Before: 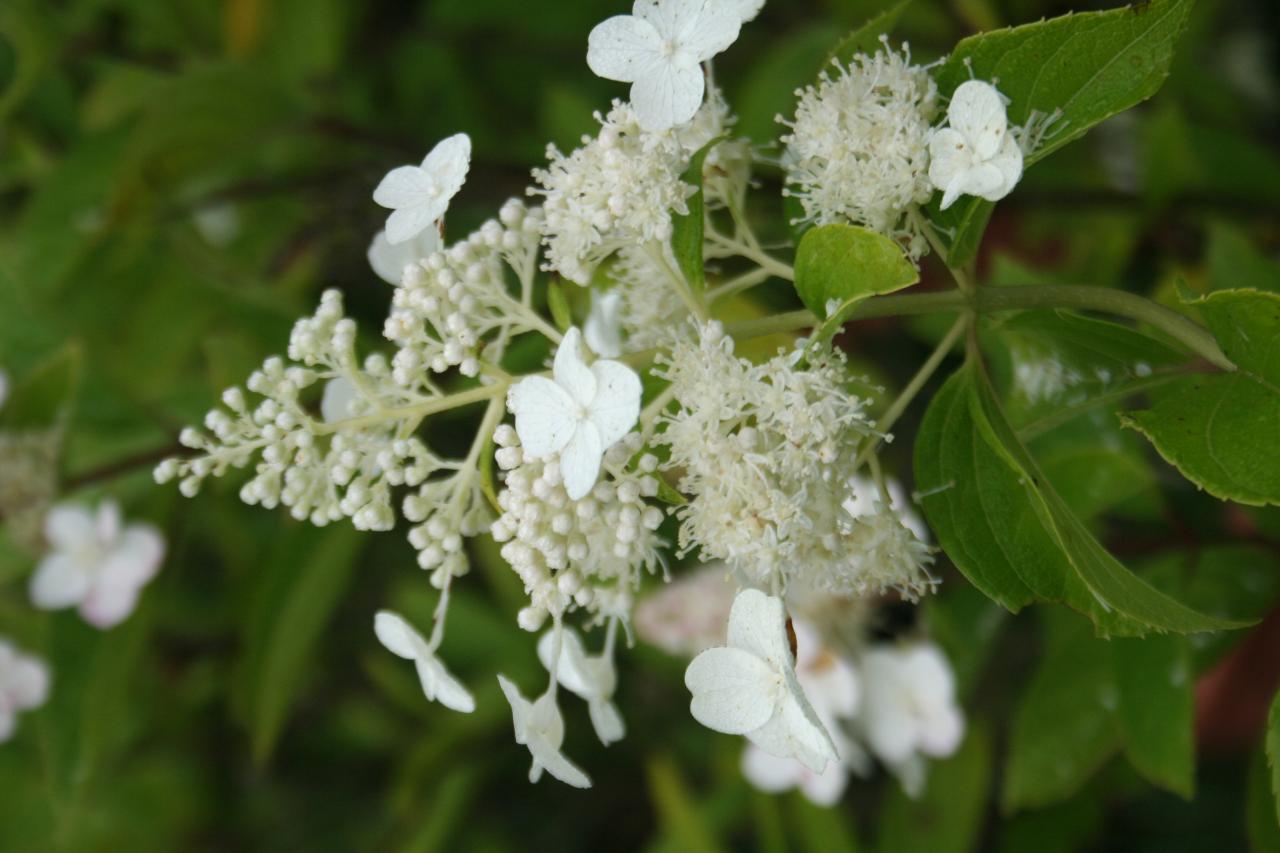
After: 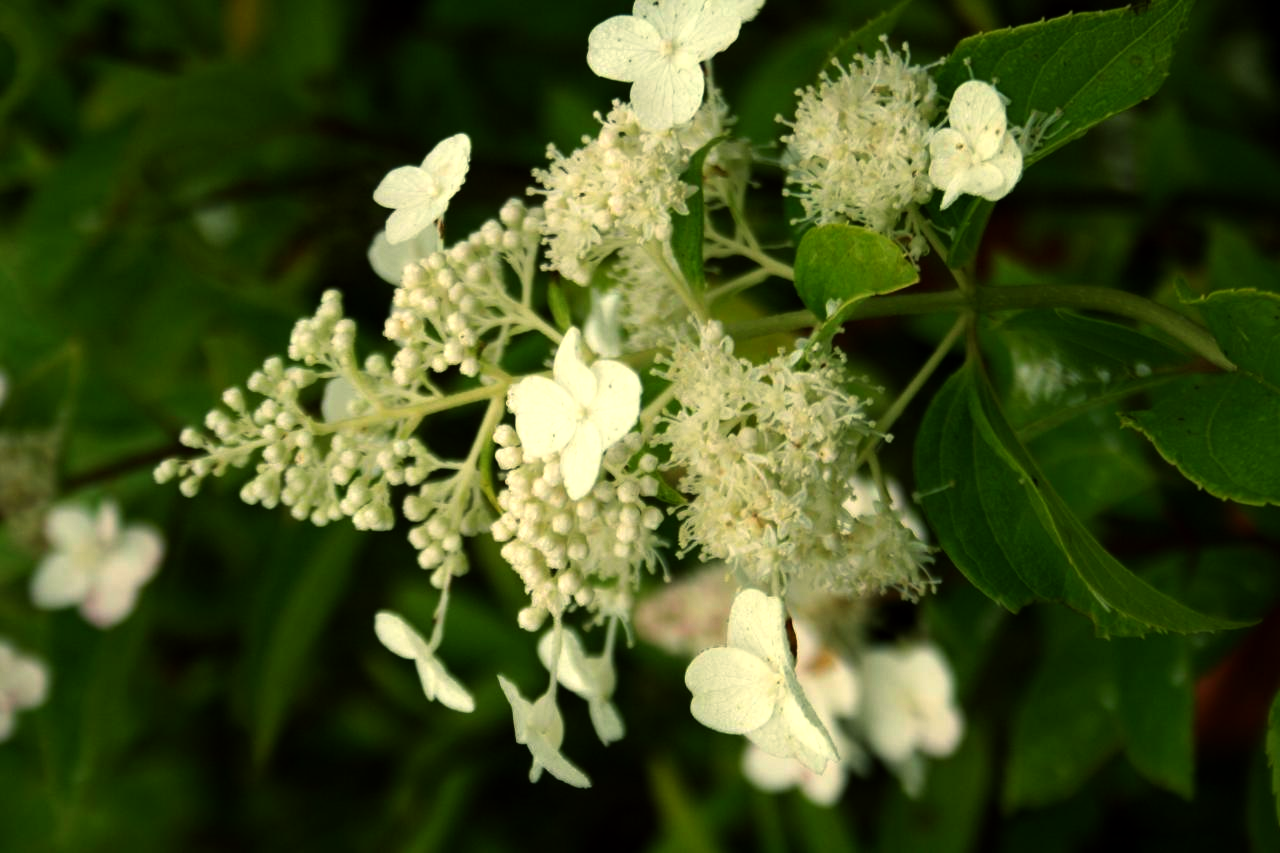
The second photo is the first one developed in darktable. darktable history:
color balance: mode lift, gamma, gain (sRGB), lift [1.014, 0.966, 0.918, 0.87], gamma [0.86, 0.734, 0.918, 0.976], gain [1.063, 1.13, 1.063, 0.86]
tone equalizer: on, module defaults
